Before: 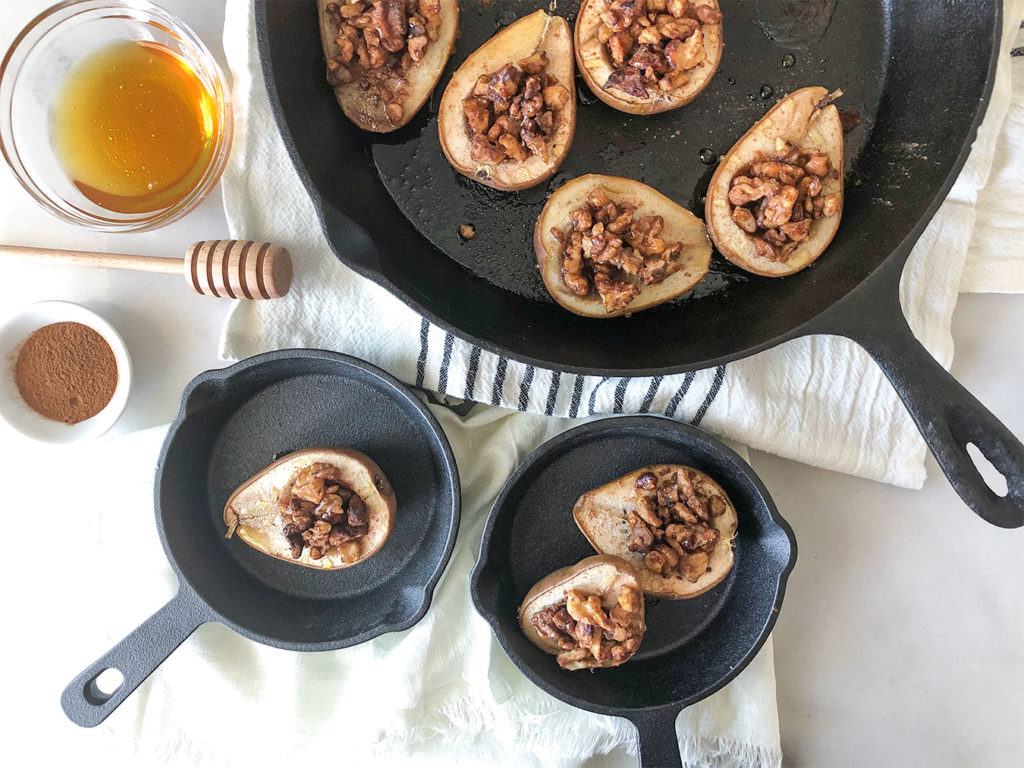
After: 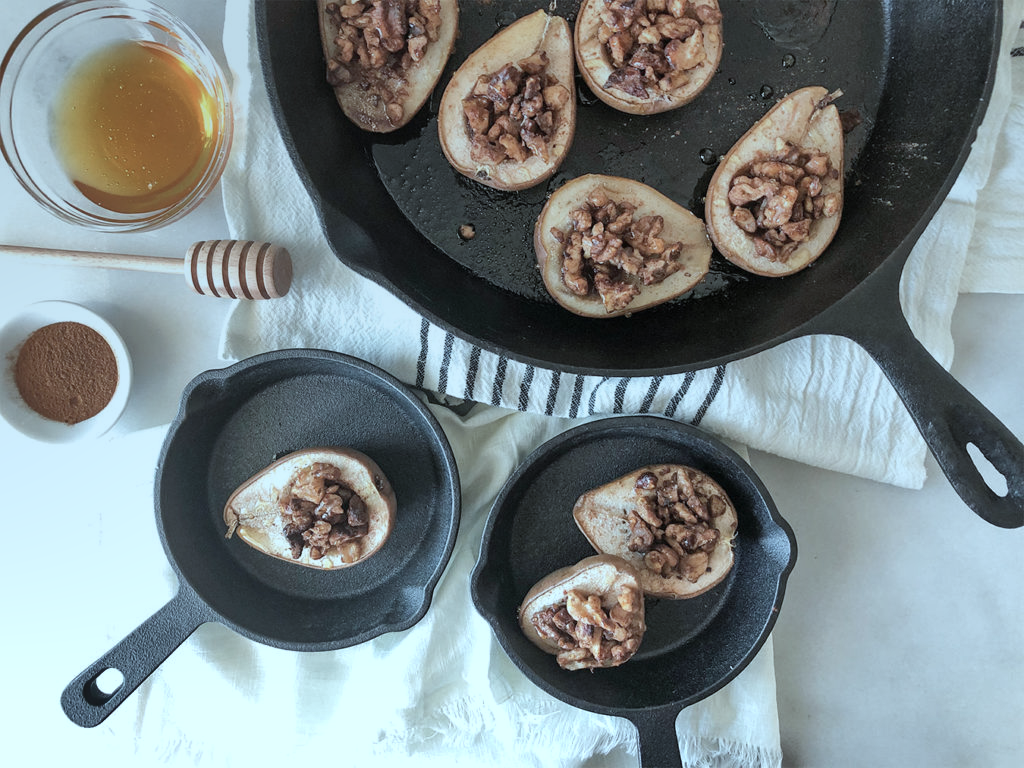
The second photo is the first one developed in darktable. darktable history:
graduated density: on, module defaults
color correction: highlights a* -12.64, highlights b* -18.1, saturation 0.7
shadows and highlights: low approximation 0.01, soften with gaussian
